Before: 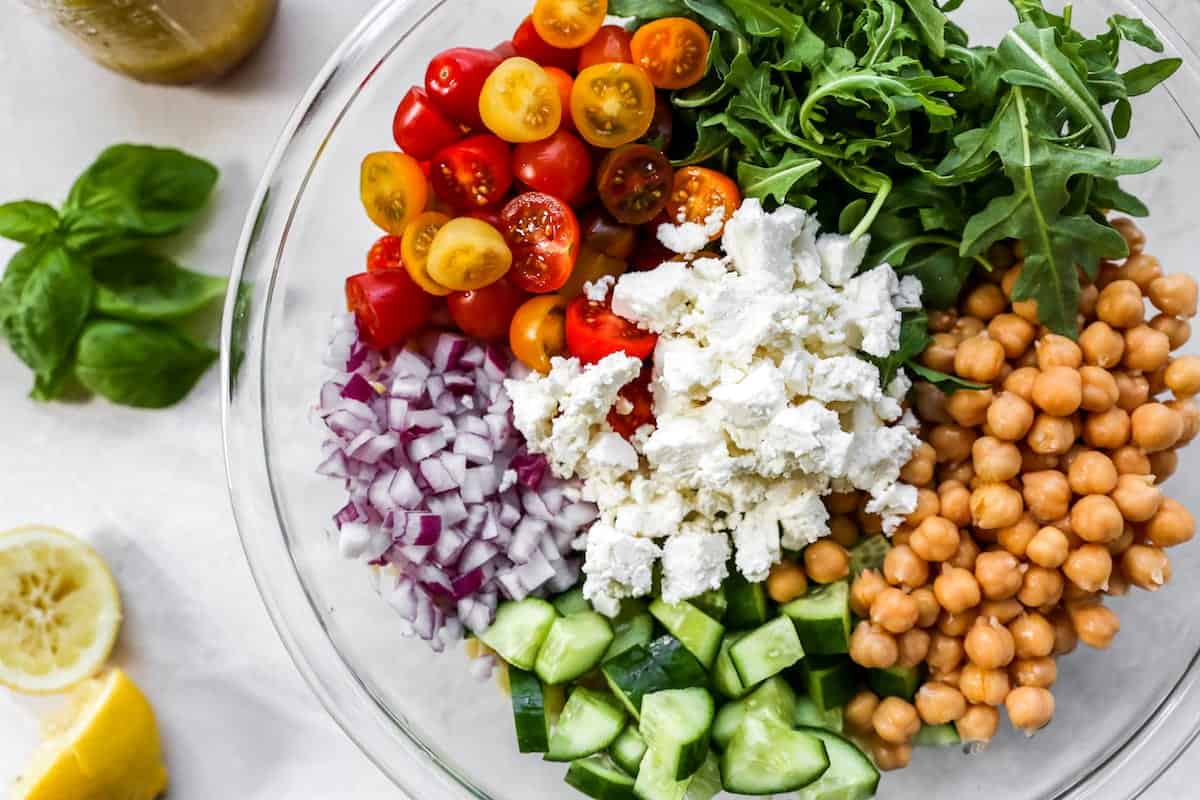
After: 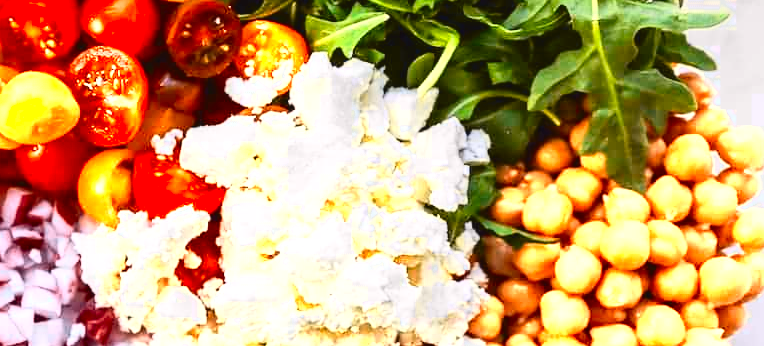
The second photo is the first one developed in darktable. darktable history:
color zones: curves: ch0 [(0.018, 0.548) (0.197, 0.654) (0.425, 0.447) (0.605, 0.658) (0.732, 0.579)]; ch1 [(0.105, 0.531) (0.224, 0.531) (0.386, 0.39) (0.618, 0.456) (0.732, 0.456) (0.956, 0.421)]; ch2 [(0.039, 0.583) (0.215, 0.465) (0.399, 0.544) (0.465, 0.548) (0.614, 0.447) (0.724, 0.43) (0.882, 0.623) (0.956, 0.632)]
contrast brightness saturation: contrast 0.2, brightness 0.2, saturation 0.8
tone curve: curves: ch0 [(0, 0.036) (0.119, 0.115) (0.461, 0.479) (0.715, 0.767) (0.817, 0.865) (1, 0.998)]; ch1 [(0, 0) (0.377, 0.416) (0.44, 0.478) (0.487, 0.498) (0.514, 0.525) (0.538, 0.552) (0.67, 0.688) (1, 1)]; ch2 [(0, 0) (0.38, 0.405) (0.463, 0.445) (0.492, 0.486) (0.524, 0.541) (0.578, 0.59) (0.653, 0.658) (1, 1)], color space Lab, independent channels, preserve colors none
crop: left 36.005%, top 18.293%, right 0.31%, bottom 38.444%
